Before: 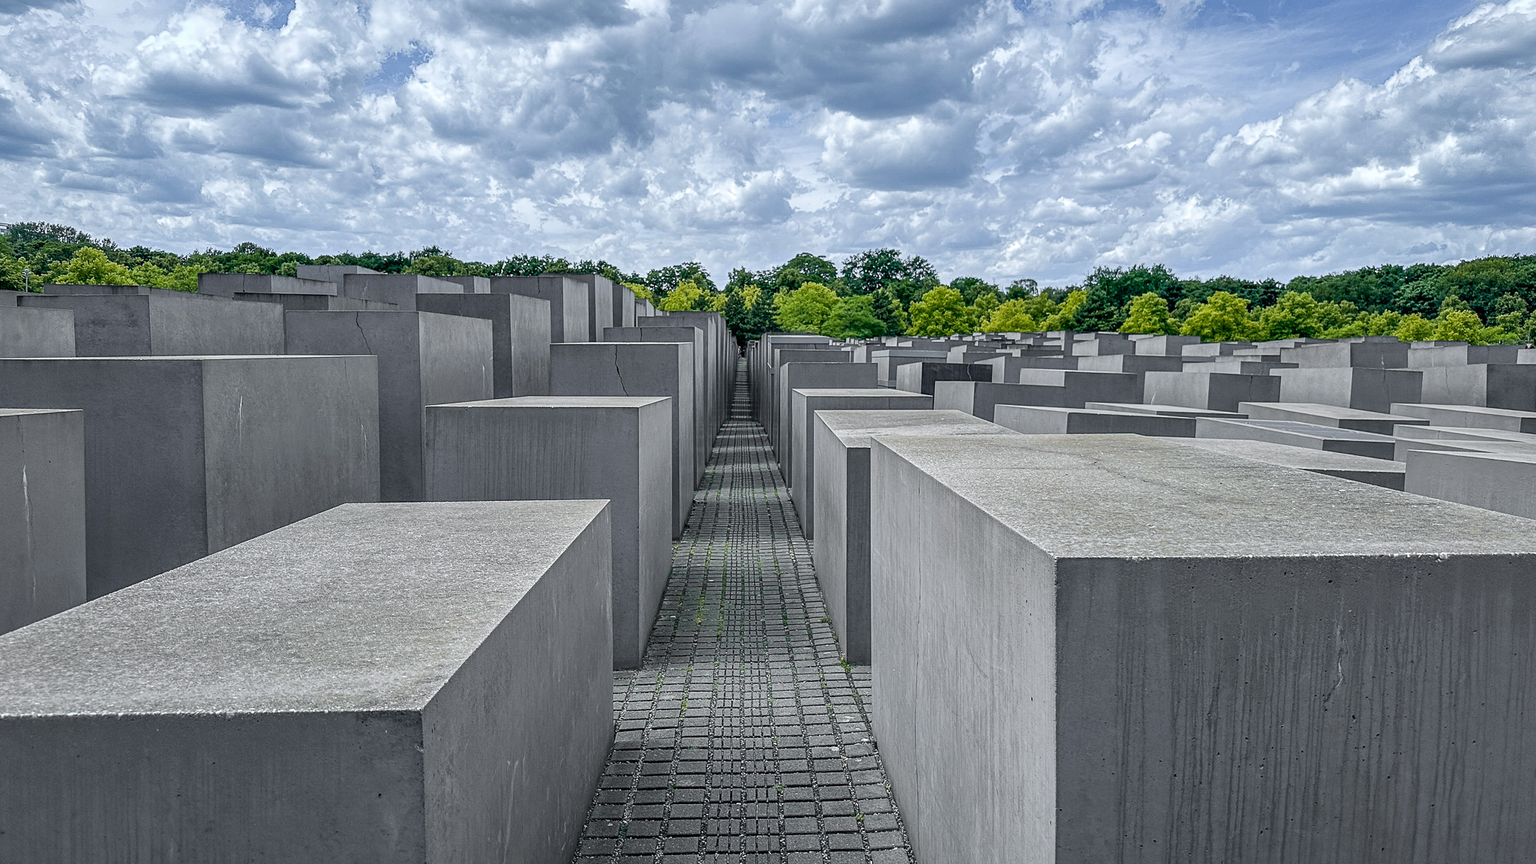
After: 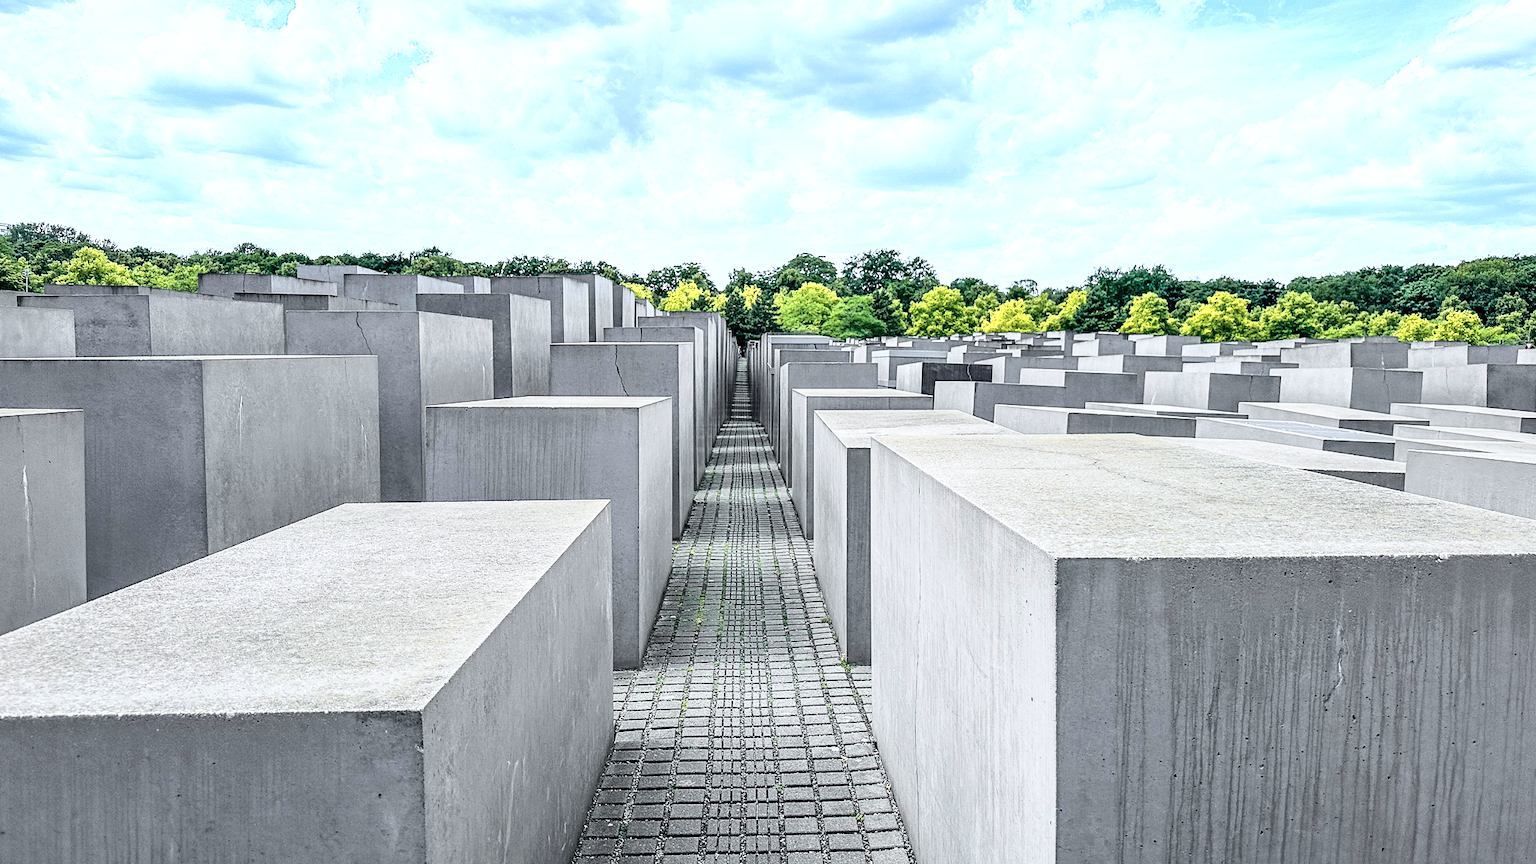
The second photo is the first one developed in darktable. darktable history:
color zones: curves: ch0 [(0.018, 0.548) (0.197, 0.654) (0.425, 0.447) (0.605, 0.658) (0.732, 0.579)]; ch1 [(0.105, 0.531) (0.224, 0.531) (0.386, 0.39) (0.618, 0.456) (0.732, 0.456) (0.956, 0.421)]; ch2 [(0.039, 0.583) (0.215, 0.465) (0.399, 0.544) (0.465, 0.548) (0.614, 0.447) (0.724, 0.43) (0.882, 0.623) (0.956, 0.632)]
base curve: curves: ch0 [(0, 0) (0.018, 0.026) (0.143, 0.37) (0.33, 0.731) (0.458, 0.853) (0.735, 0.965) (0.905, 0.986) (1, 1)]
